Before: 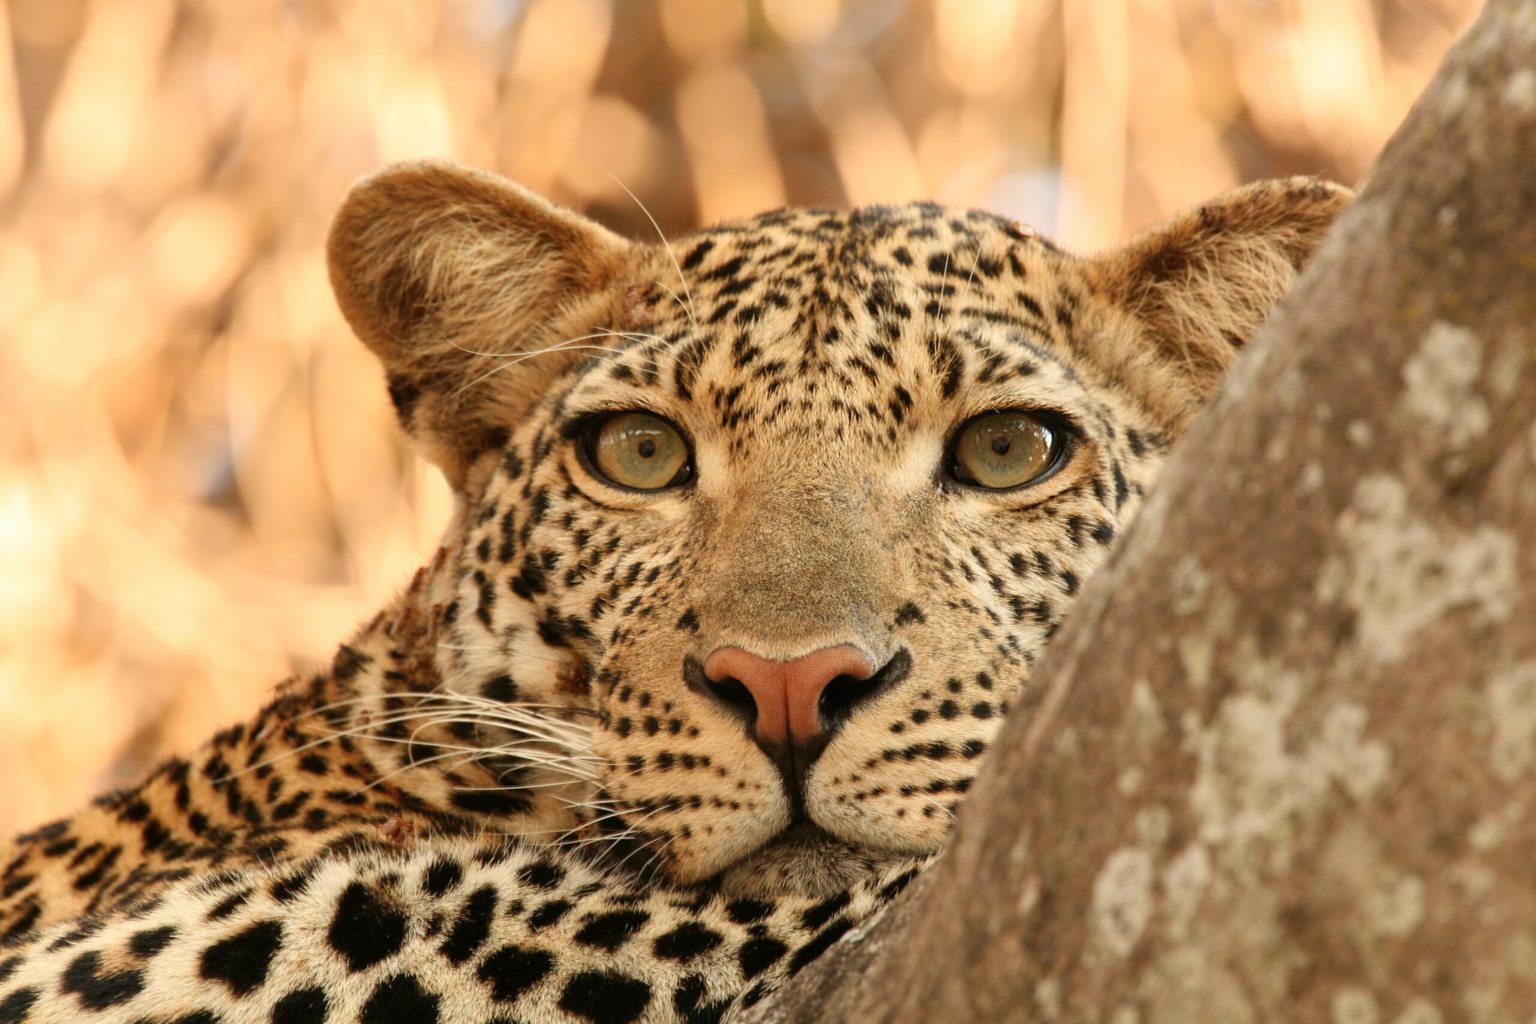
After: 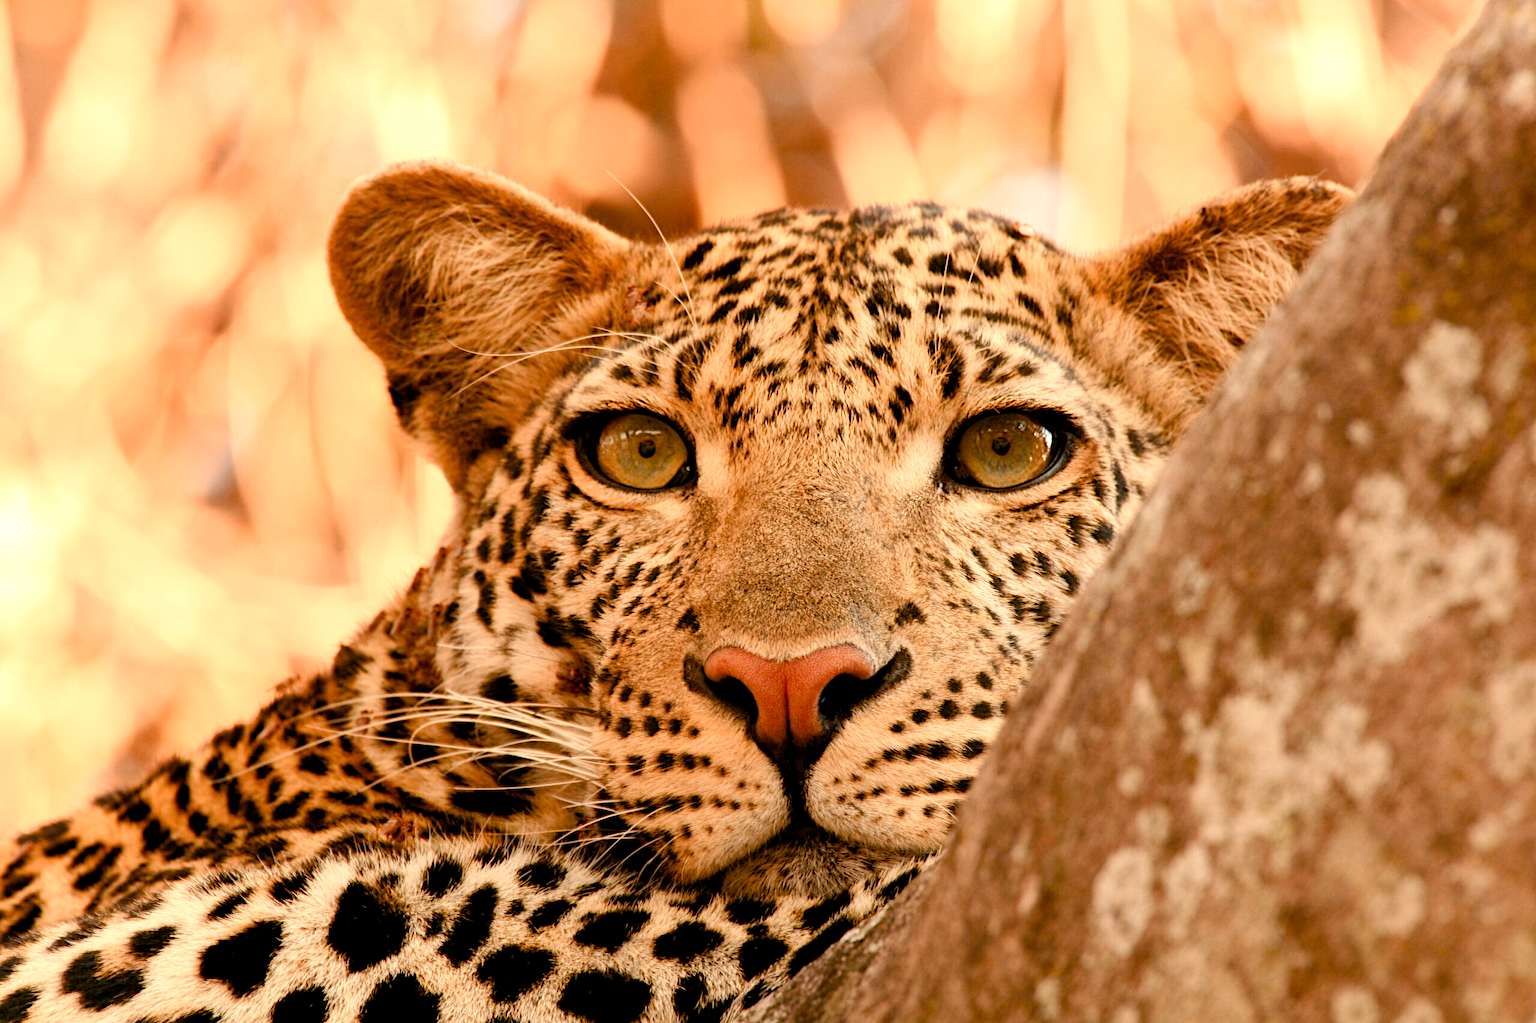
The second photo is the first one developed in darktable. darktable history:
haze removal: strength -0.05
contrast equalizer "negative clarity": octaves 7, y [[0.6 ×6], [0.55 ×6], [0 ×6], [0 ×6], [0 ×6]], mix -0.3
diffuse or sharpen "bloom 20%": radius span 32, 1st order speed 50%, 2nd order speed 50%, 3rd order speed 50%, 4th order speed 50% | blend: blend mode normal, opacity 20%; mask: uniform (no mask)
diffuse or sharpen "_builtin_sharpen demosaicing | AA filter": edge sensitivity 1, 1st order anisotropy 100%, 2nd order anisotropy 100%, 3rd order anisotropy 100%, 4th order anisotropy 100%, 1st order speed -25%, 2nd order speed -25%, 3rd order speed -25%, 4th order speed -25%
tone equalizer "_builtin_contrast tone curve | soft": -8 EV -0.417 EV, -7 EV -0.389 EV, -6 EV -0.333 EV, -5 EV -0.222 EV, -3 EV 0.222 EV, -2 EV 0.333 EV, -1 EV 0.389 EV, +0 EV 0.417 EV, edges refinement/feathering 500, mask exposure compensation -1.57 EV, preserve details no
color balance rgb "creative | pacific": shadows lift › chroma 3%, shadows lift › hue 280.8°, power › hue 330°, highlights gain › chroma 3%, highlights gain › hue 75.6°, global offset › luminance -1%, perceptual saturation grading › global saturation 20%, perceptual saturation grading › highlights -25%, perceptual saturation grading › shadows 50%, global vibrance 20%
color equalizer "creative | pacific": saturation › orange 1.03, saturation › yellow 0.883, saturation › green 0.883, saturation › blue 1.08, saturation › magenta 1.05, hue › orange -4.88, hue › green 8.78, brightness › red 1.06, brightness › orange 1.08, brightness › yellow 0.916, brightness › green 0.916, brightness › cyan 1.04, brightness › blue 1.12, brightness › magenta 1.07
rgb primaries "creative | pacific": red hue -0.042, red purity 1.1, green hue 0.047, green purity 1.12, blue hue -0.089, blue purity 0.88
grain: coarseness 0.09 ISO, strength 10% | blend: blend mode normal, opacity 100%; mask: uniform (no mask)
